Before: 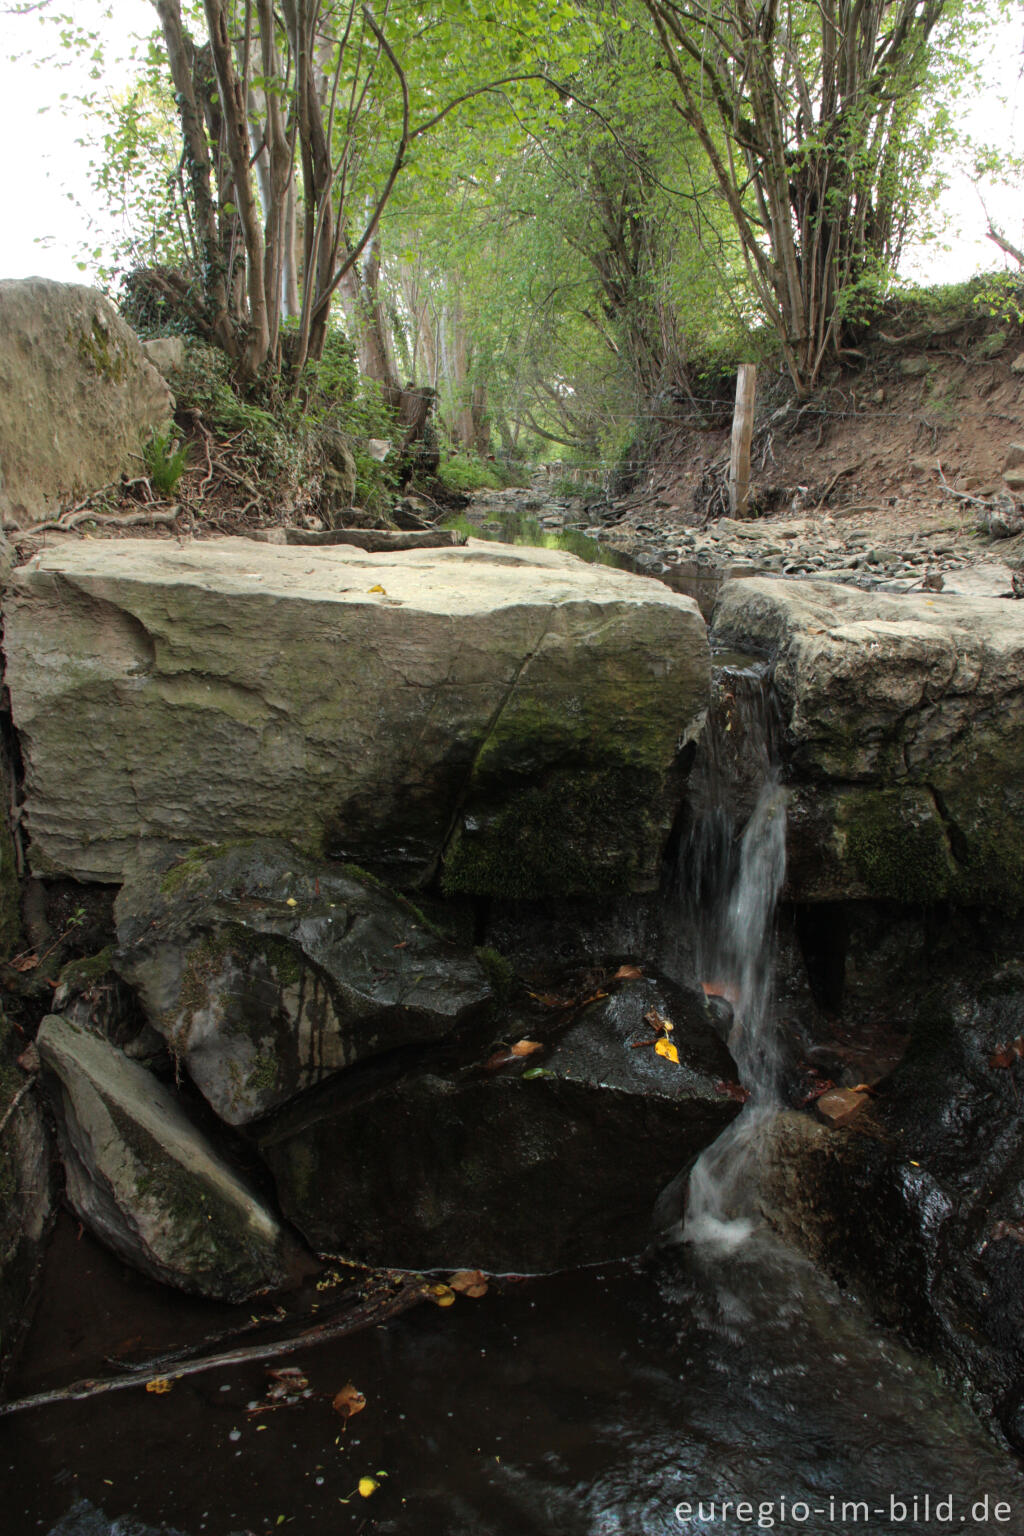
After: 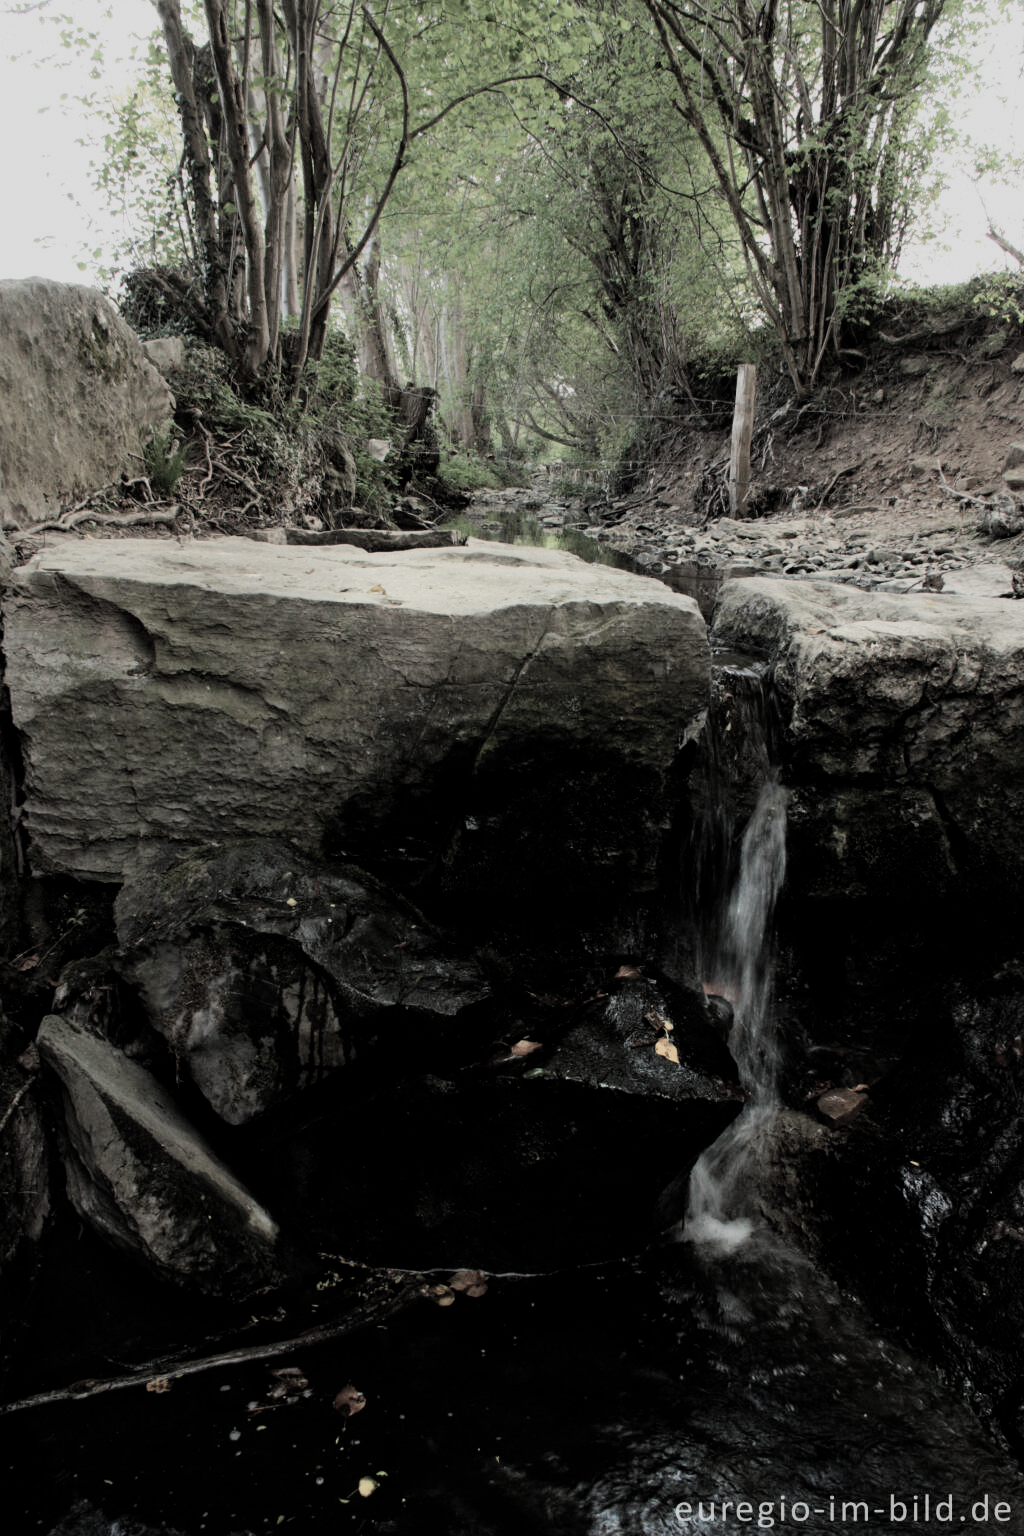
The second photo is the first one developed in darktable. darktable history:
color balance rgb: perceptual saturation grading › global saturation 30.943%
filmic rgb: black relative exposure -5.11 EV, white relative exposure 3.97 EV, hardness 2.89, contrast 1.299, highlights saturation mix -31.35%, preserve chrominance RGB euclidean norm, color science v5 (2021), iterations of high-quality reconstruction 0, contrast in shadows safe, contrast in highlights safe
